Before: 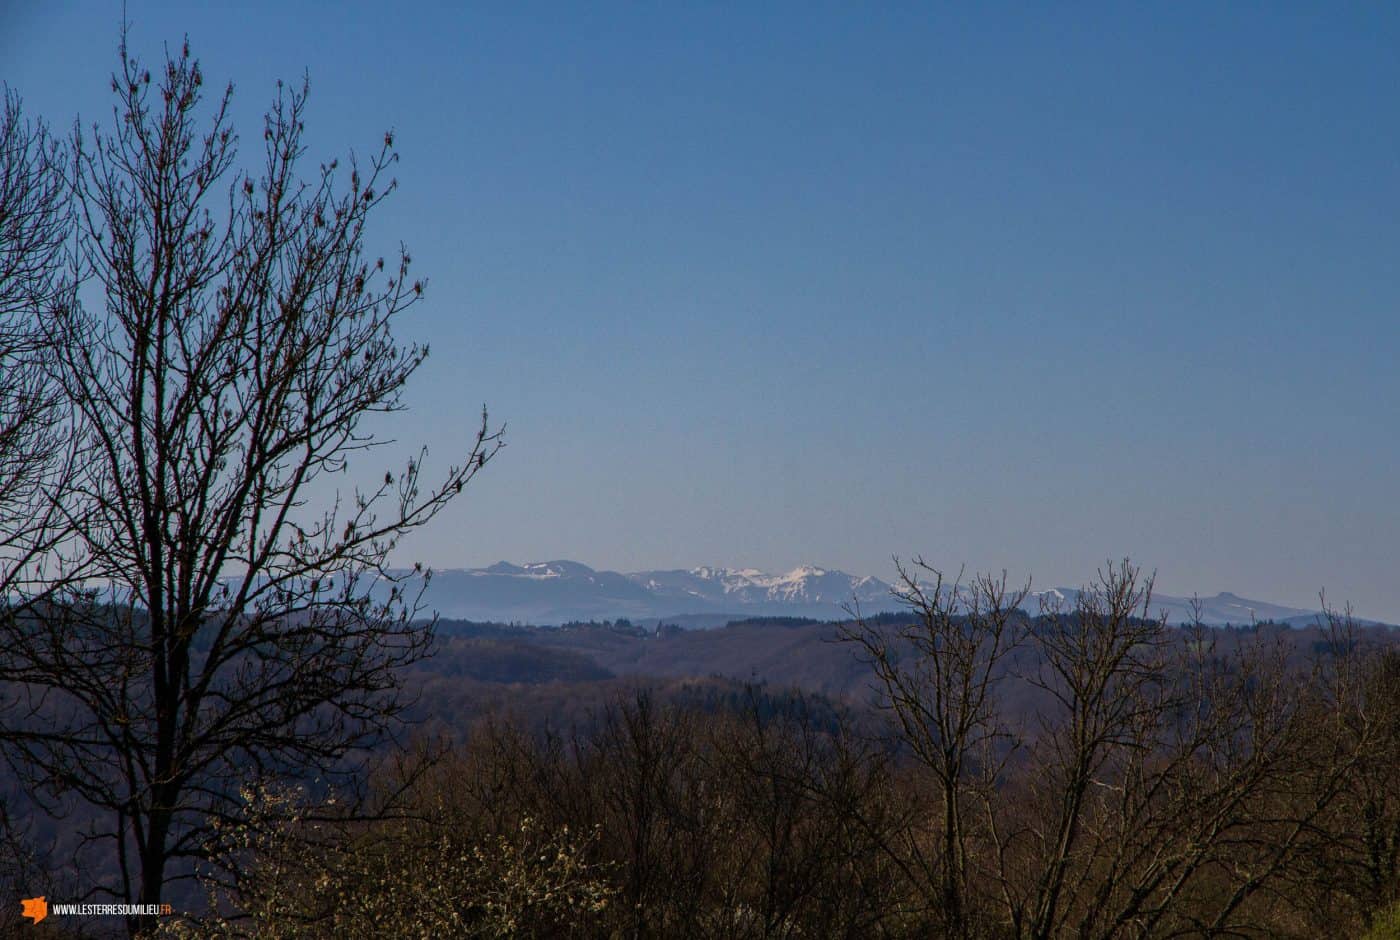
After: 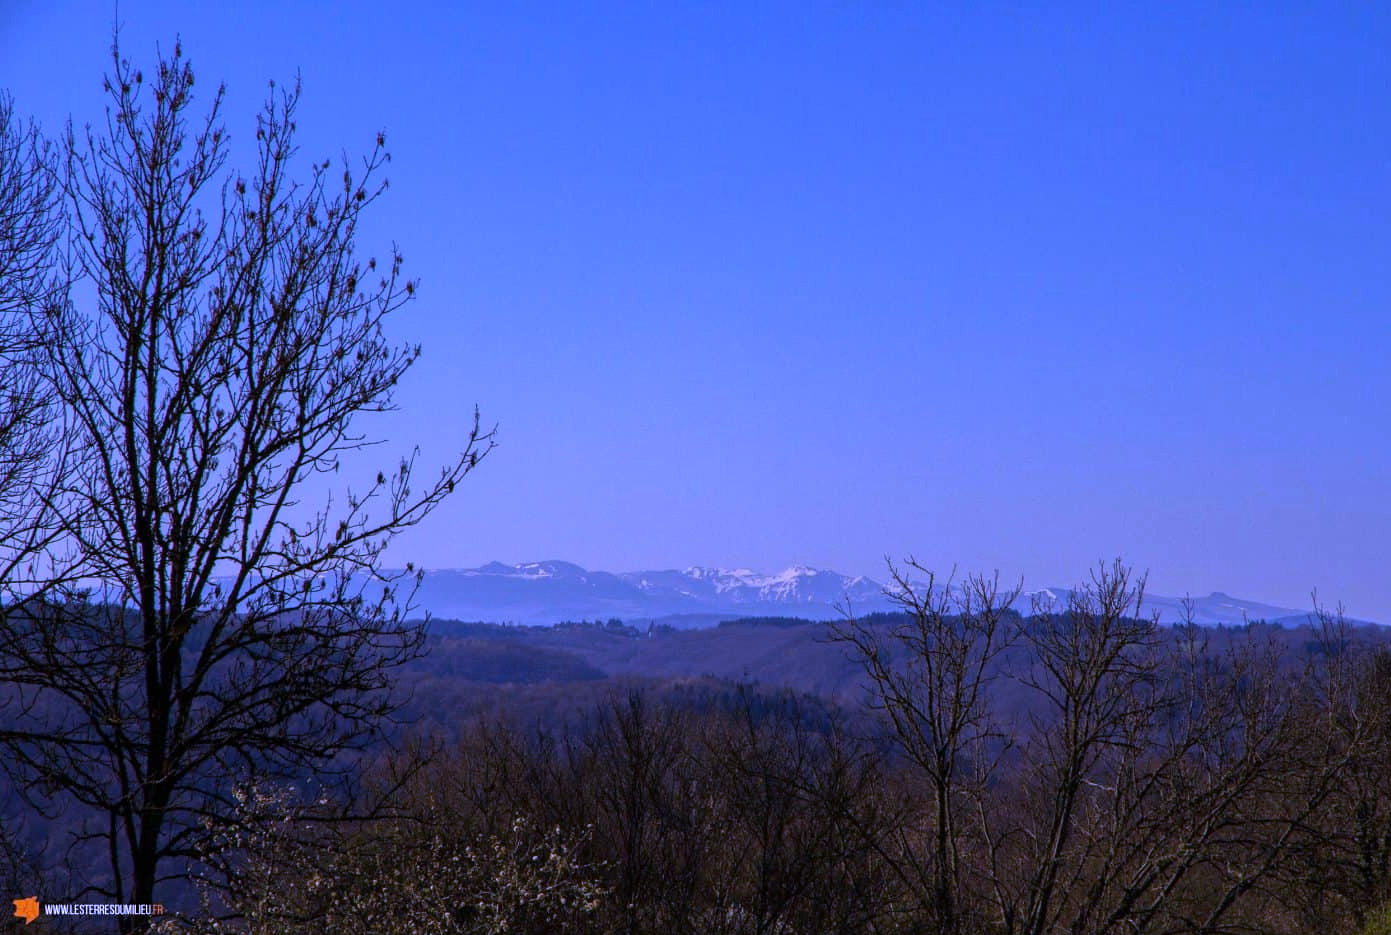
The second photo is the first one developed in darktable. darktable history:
crop and rotate: left 0.614%, top 0.179%, bottom 0.309%
white balance: red 0.98, blue 1.61
